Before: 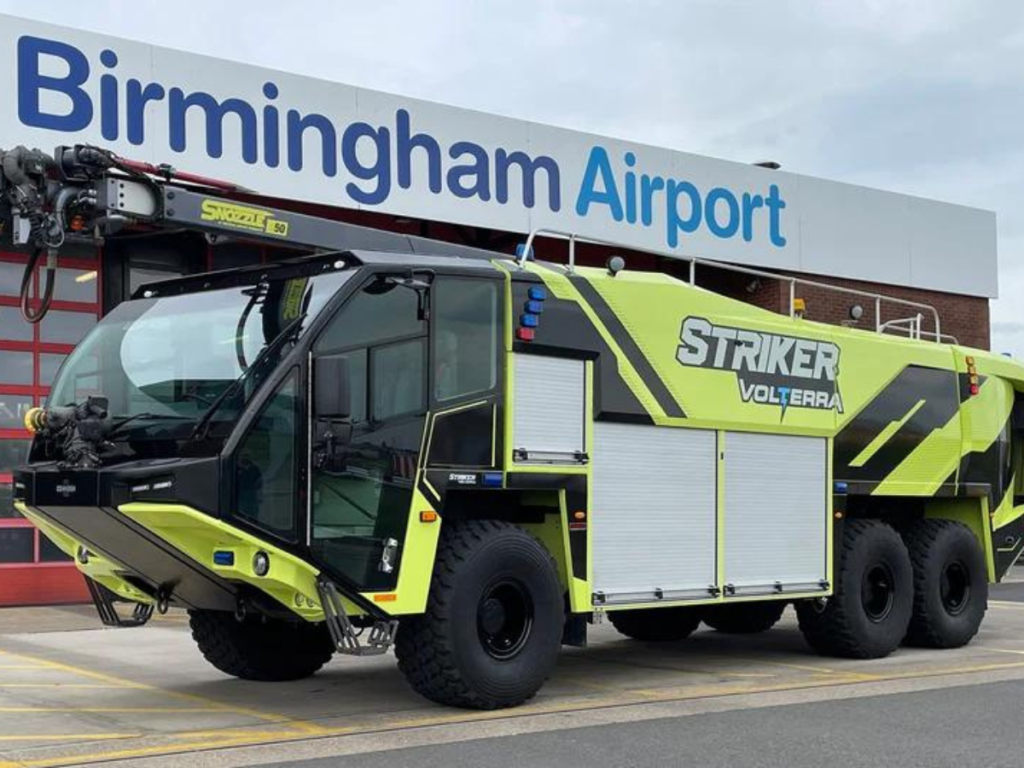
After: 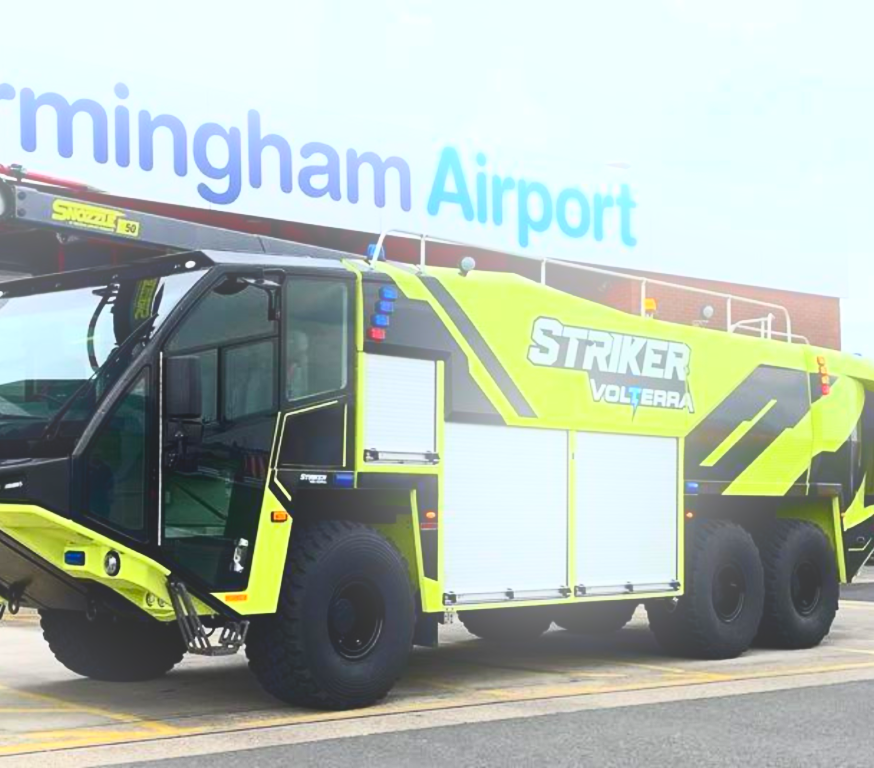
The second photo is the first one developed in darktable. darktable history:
crop and rotate: left 14.584%
contrast brightness saturation: contrast 0.4, brightness 0.05, saturation 0.25
bloom: on, module defaults
